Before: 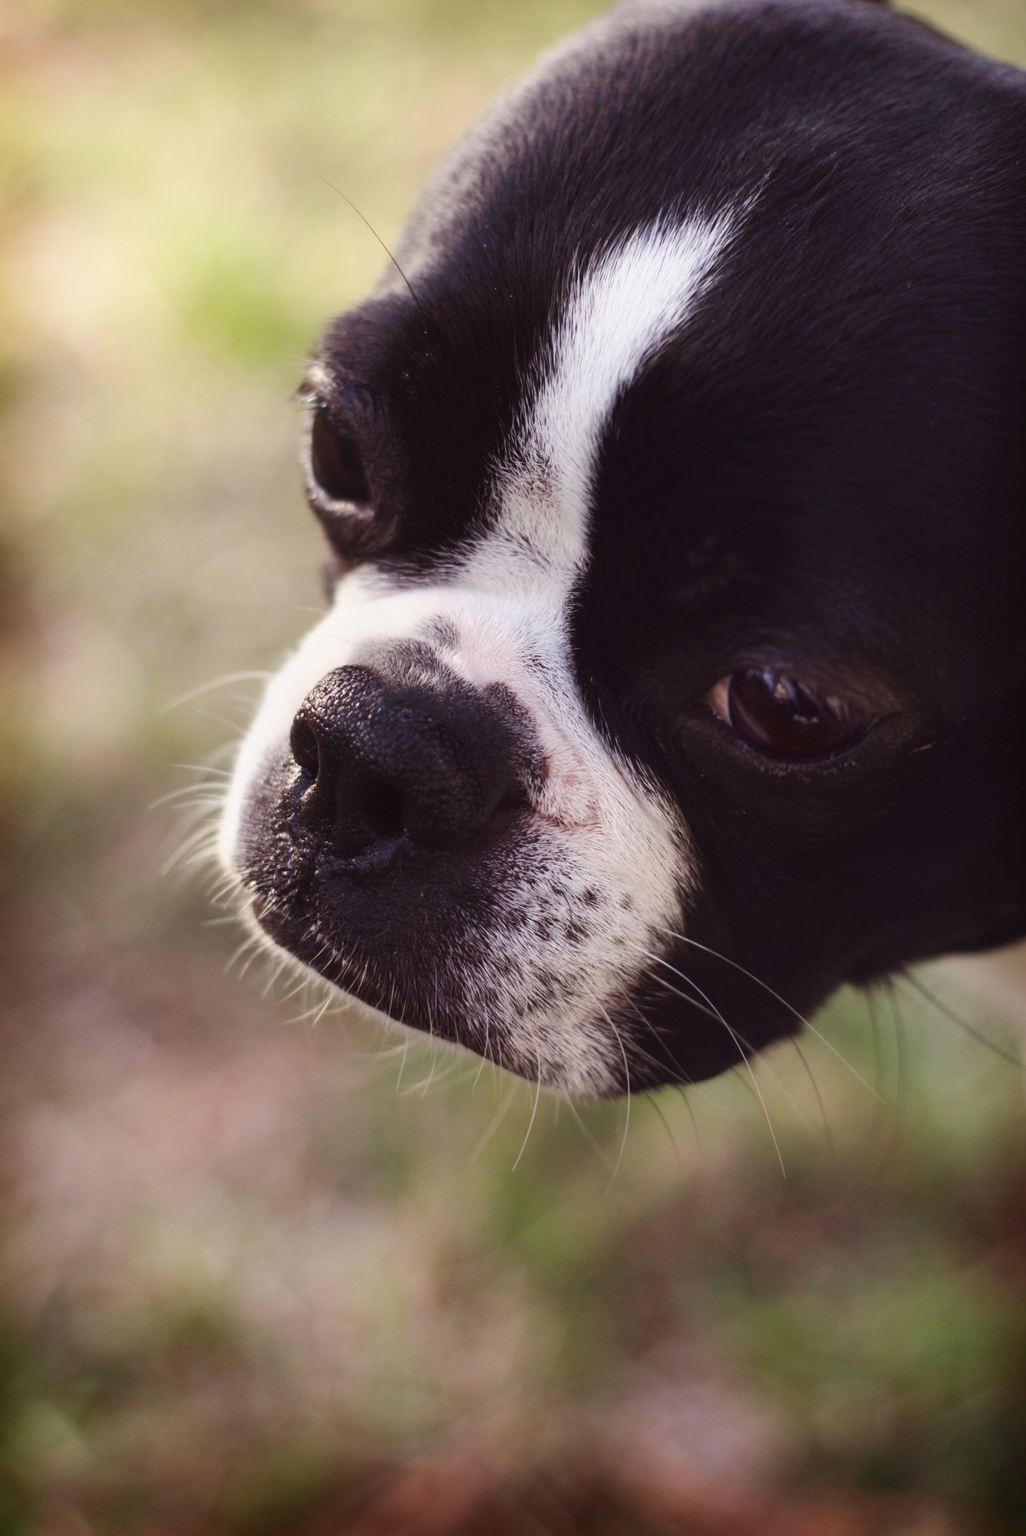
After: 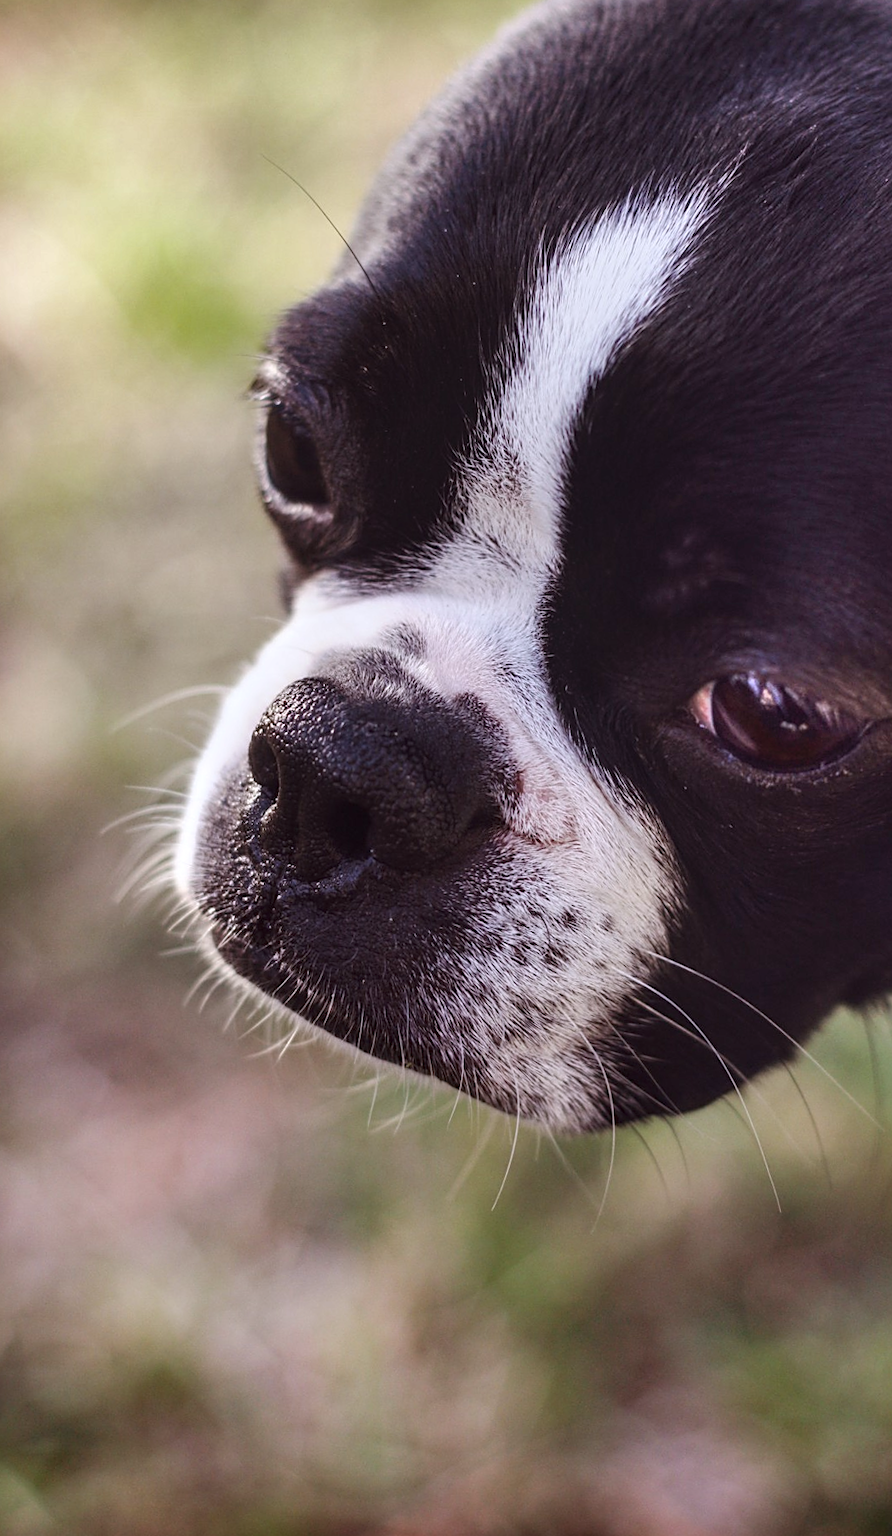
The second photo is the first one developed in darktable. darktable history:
crop and rotate: angle 1°, left 4.281%, top 0.642%, right 11.383%, bottom 2.486%
white balance: red 0.984, blue 1.059
shadows and highlights: low approximation 0.01, soften with gaussian
sharpen: on, module defaults
local contrast: detail 130%
